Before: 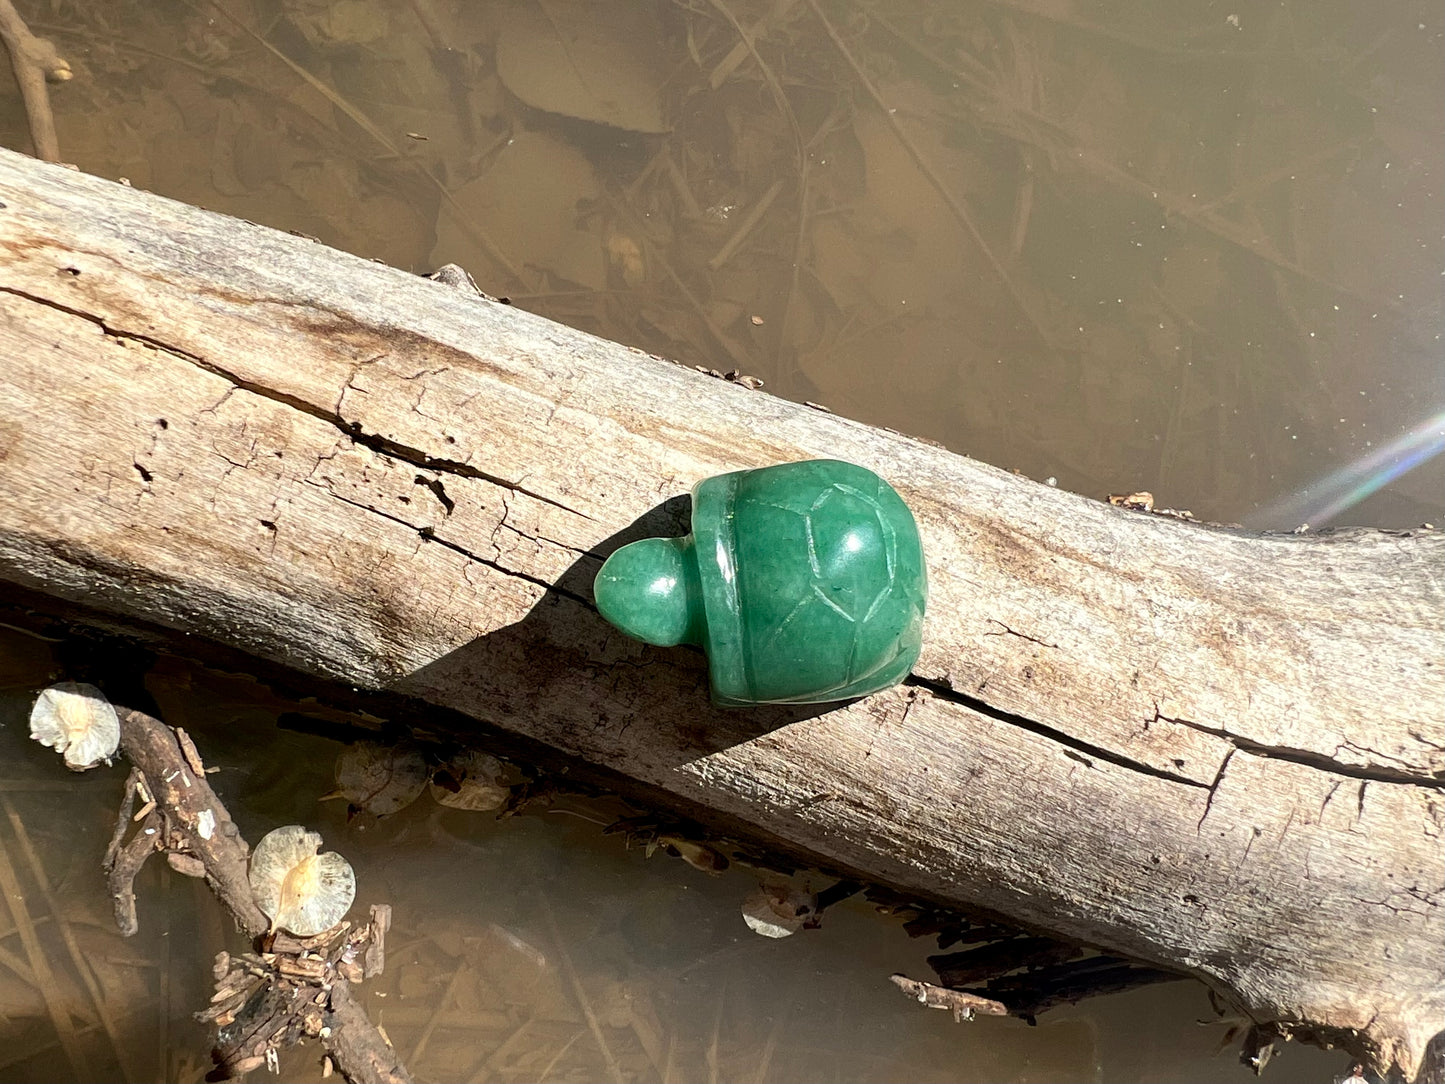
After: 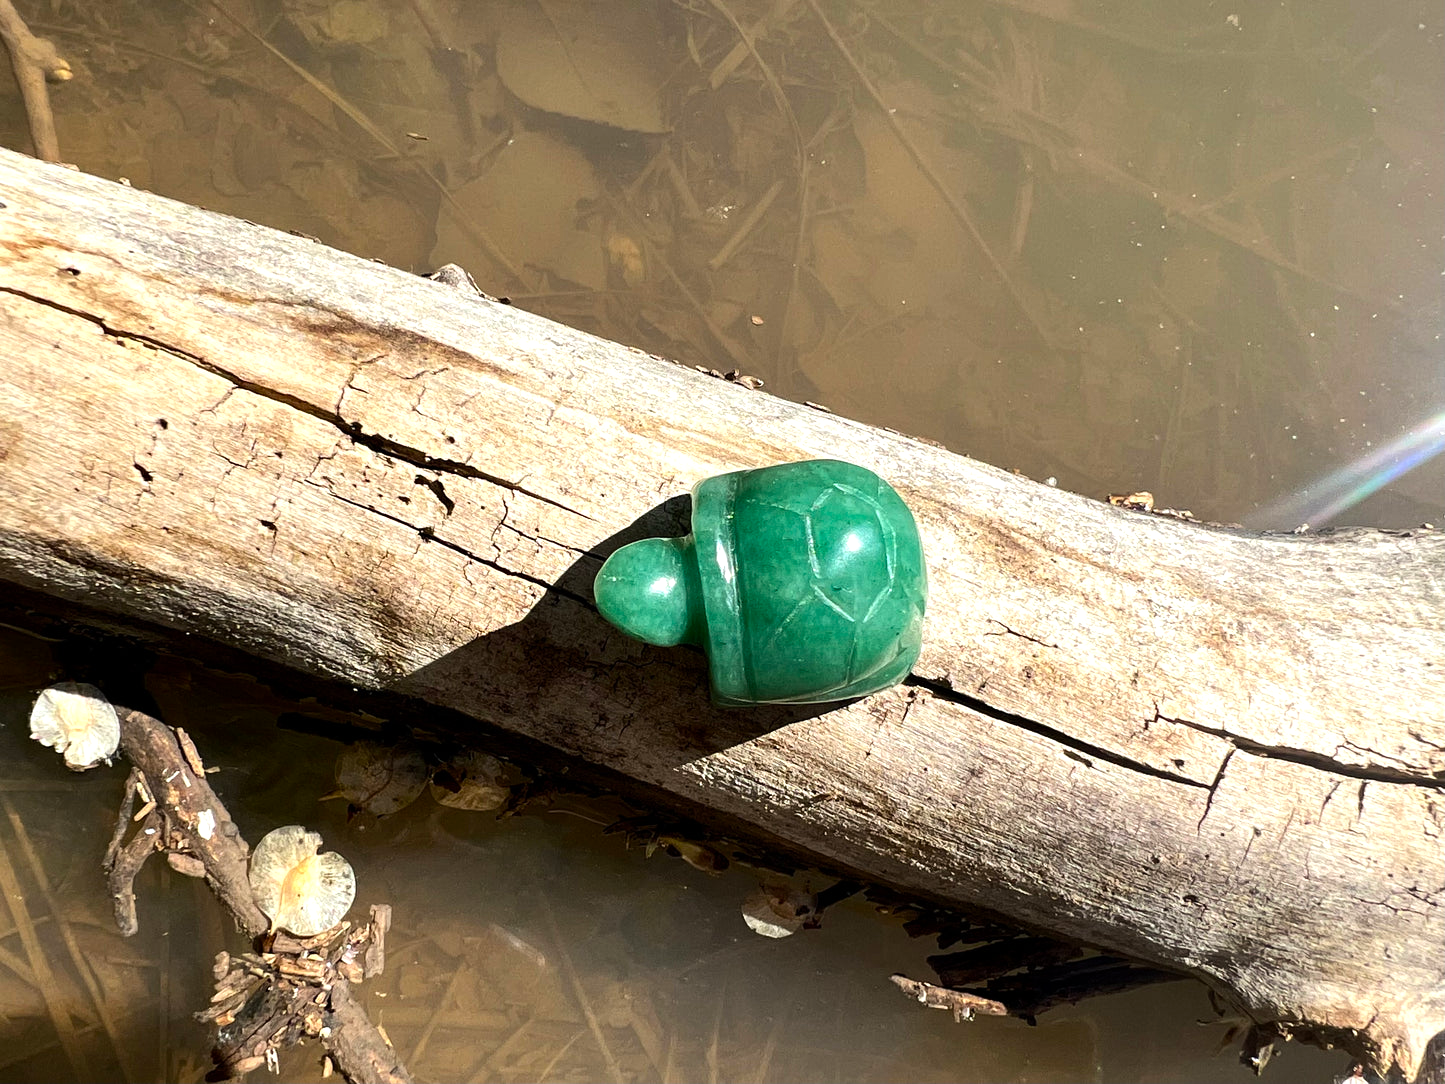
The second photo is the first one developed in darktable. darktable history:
color balance rgb: perceptual saturation grading › global saturation 19.732%
tone equalizer: -8 EV -0.413 EV, -7 EV -0.421 EV, -6 EV -0.358 EV, -5 EV -0.201 EV, -3 EV 0.235 EV, -2 EV 0.342 EV, -1 EV 0.367 EV, +0 EV 0.409 EV, edges refinement/feathering 500, mask exposure compensation -1.57 EV, preserve details no
